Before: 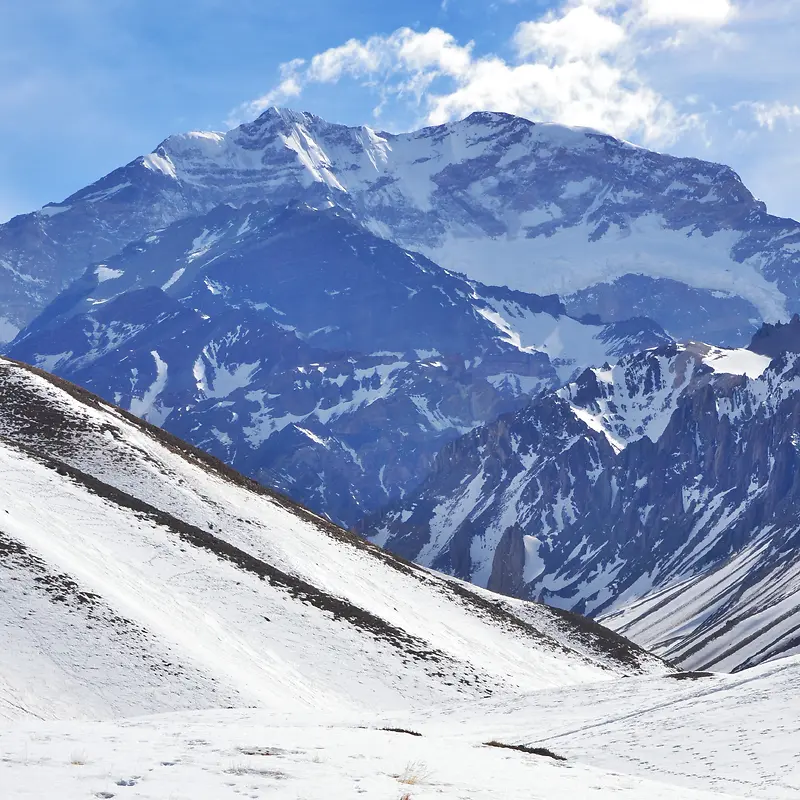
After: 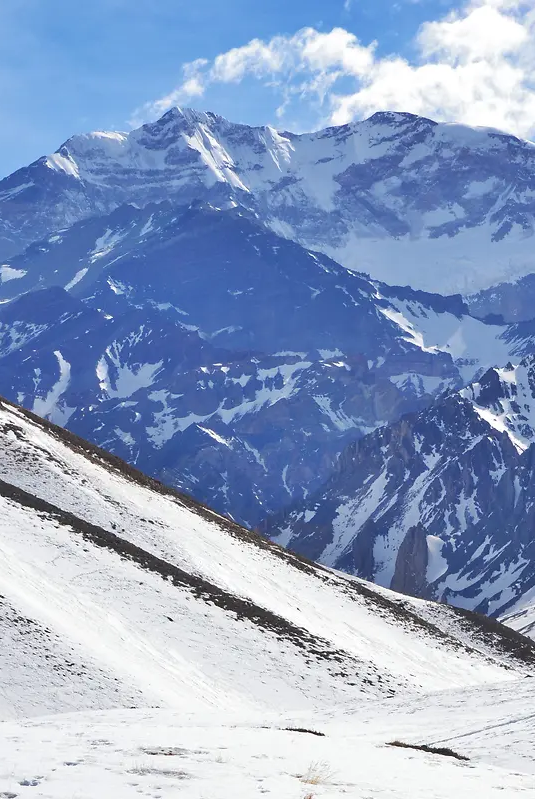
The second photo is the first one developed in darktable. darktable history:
color zones: curves: ch1 [(0.113, 0.438) (0.75, 0.5)]; ch2 [(0.12, 0.526) (0.75, 0.5)]
crop and rotate: left 12.271%, right 20.83%
